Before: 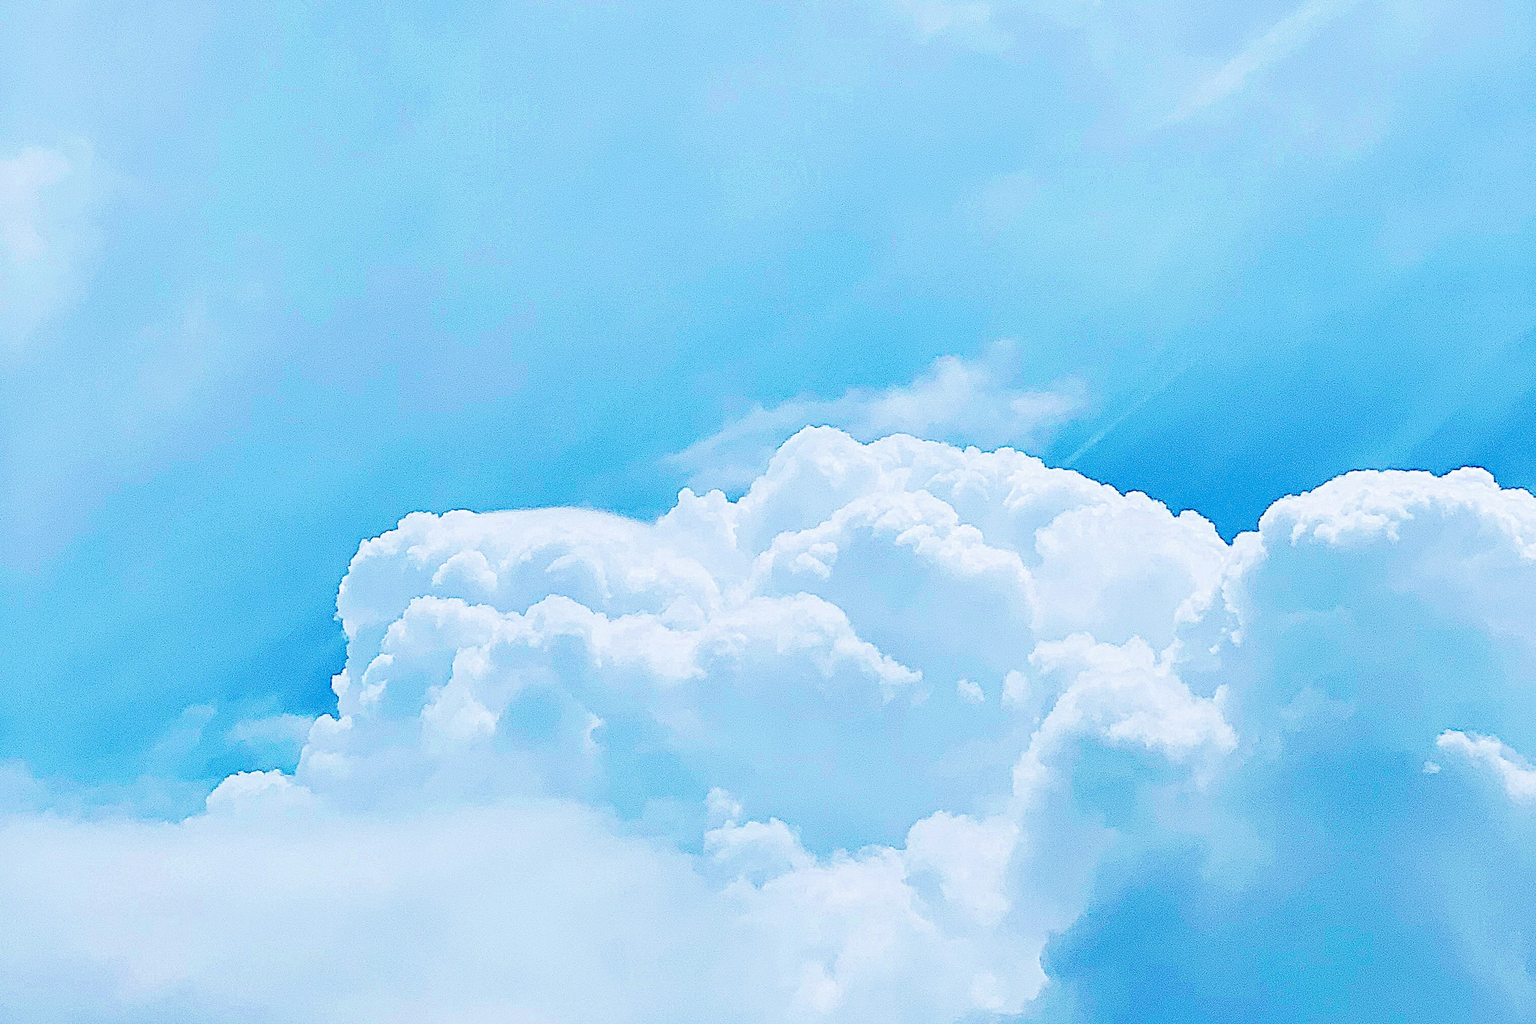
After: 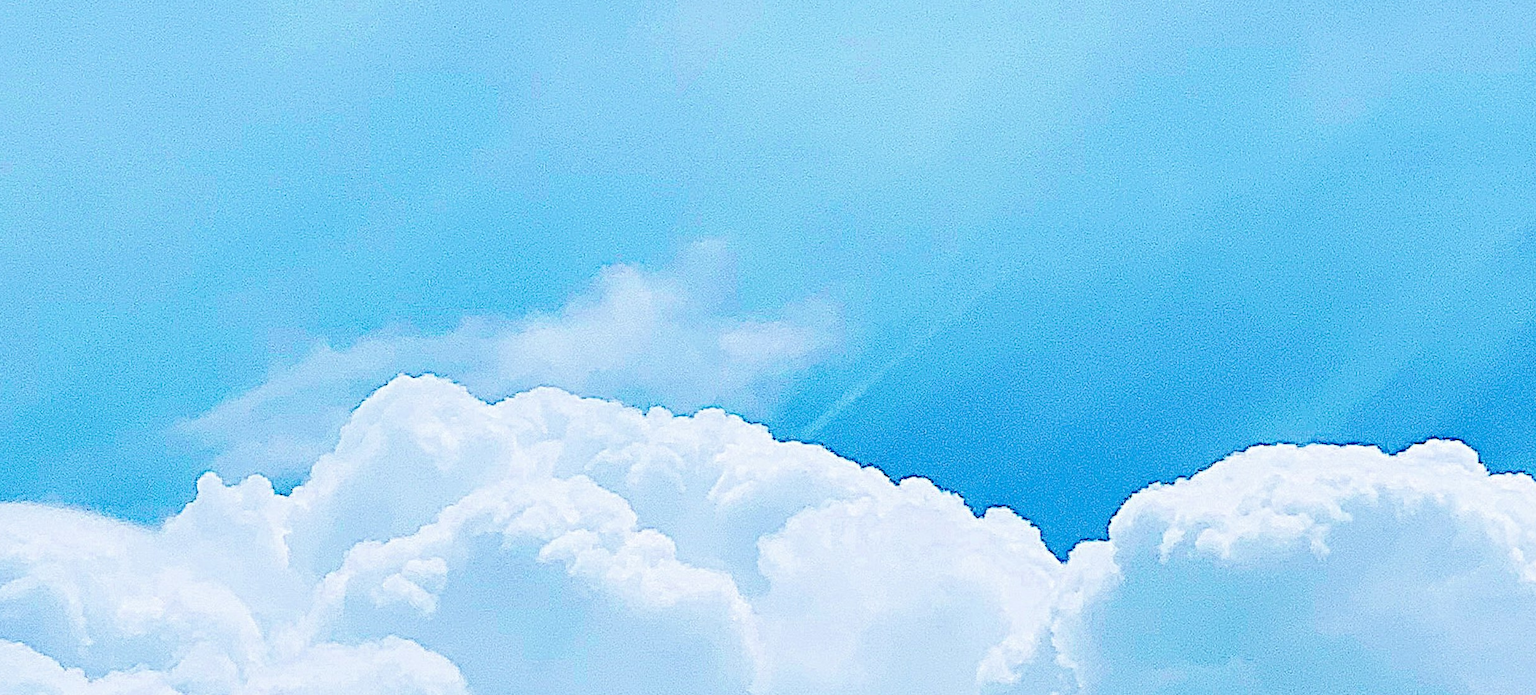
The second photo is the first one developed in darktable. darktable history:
crop: left 36.005%, top 18.293%, right 0.31%, bottom 38.444%
tone equalizer: on, module defaults
